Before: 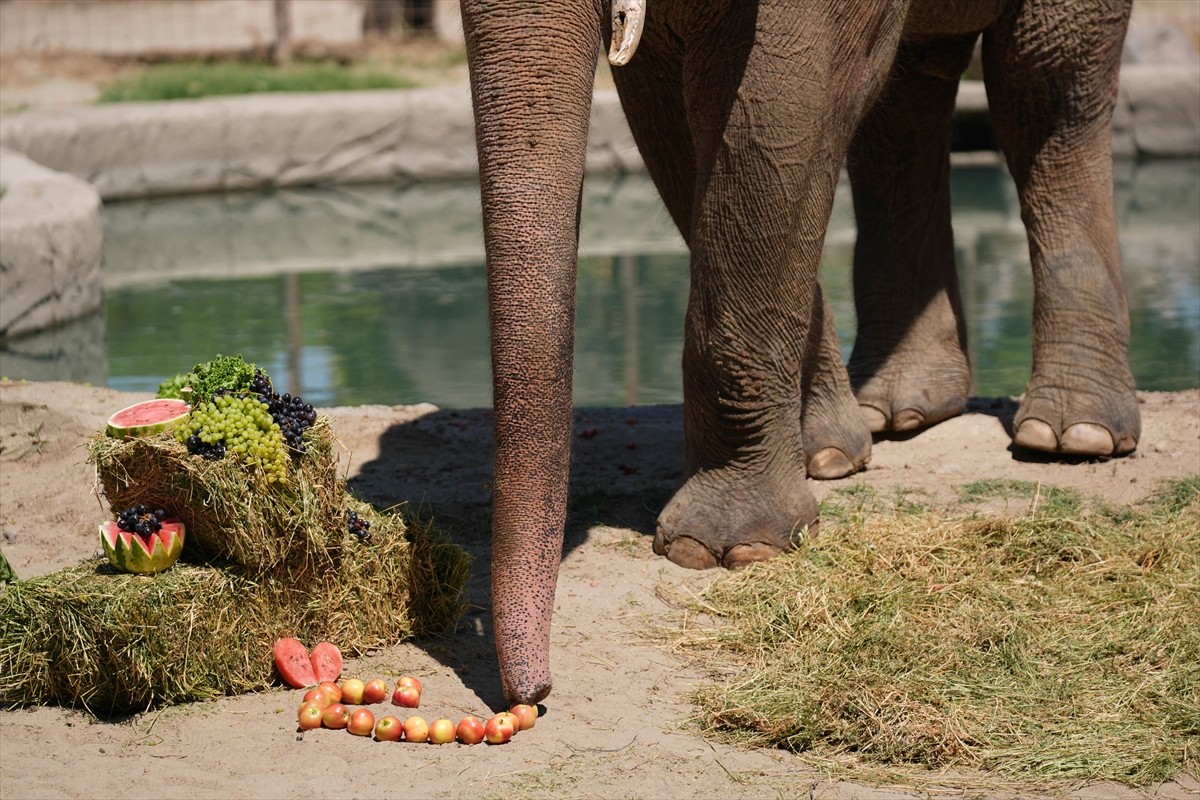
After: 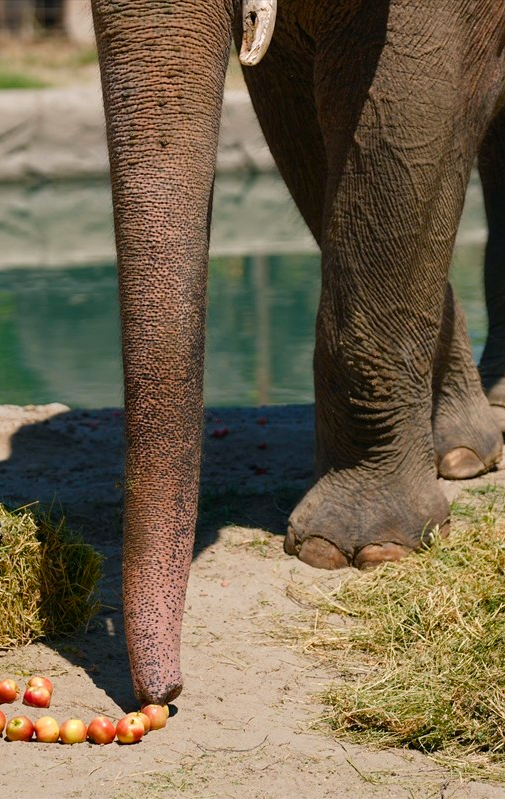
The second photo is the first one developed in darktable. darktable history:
crop: left 30.763%, right 27.103%
color balance rgb: shadows lift › chroma 5.104%, shadows lift › hue 238.76°, perceptual saturation grading › global saturation 20%, perceptual saturation grading › highlights -25.46%, perceptual saturation grading › shadows 24.096%, global vibrance 20%
